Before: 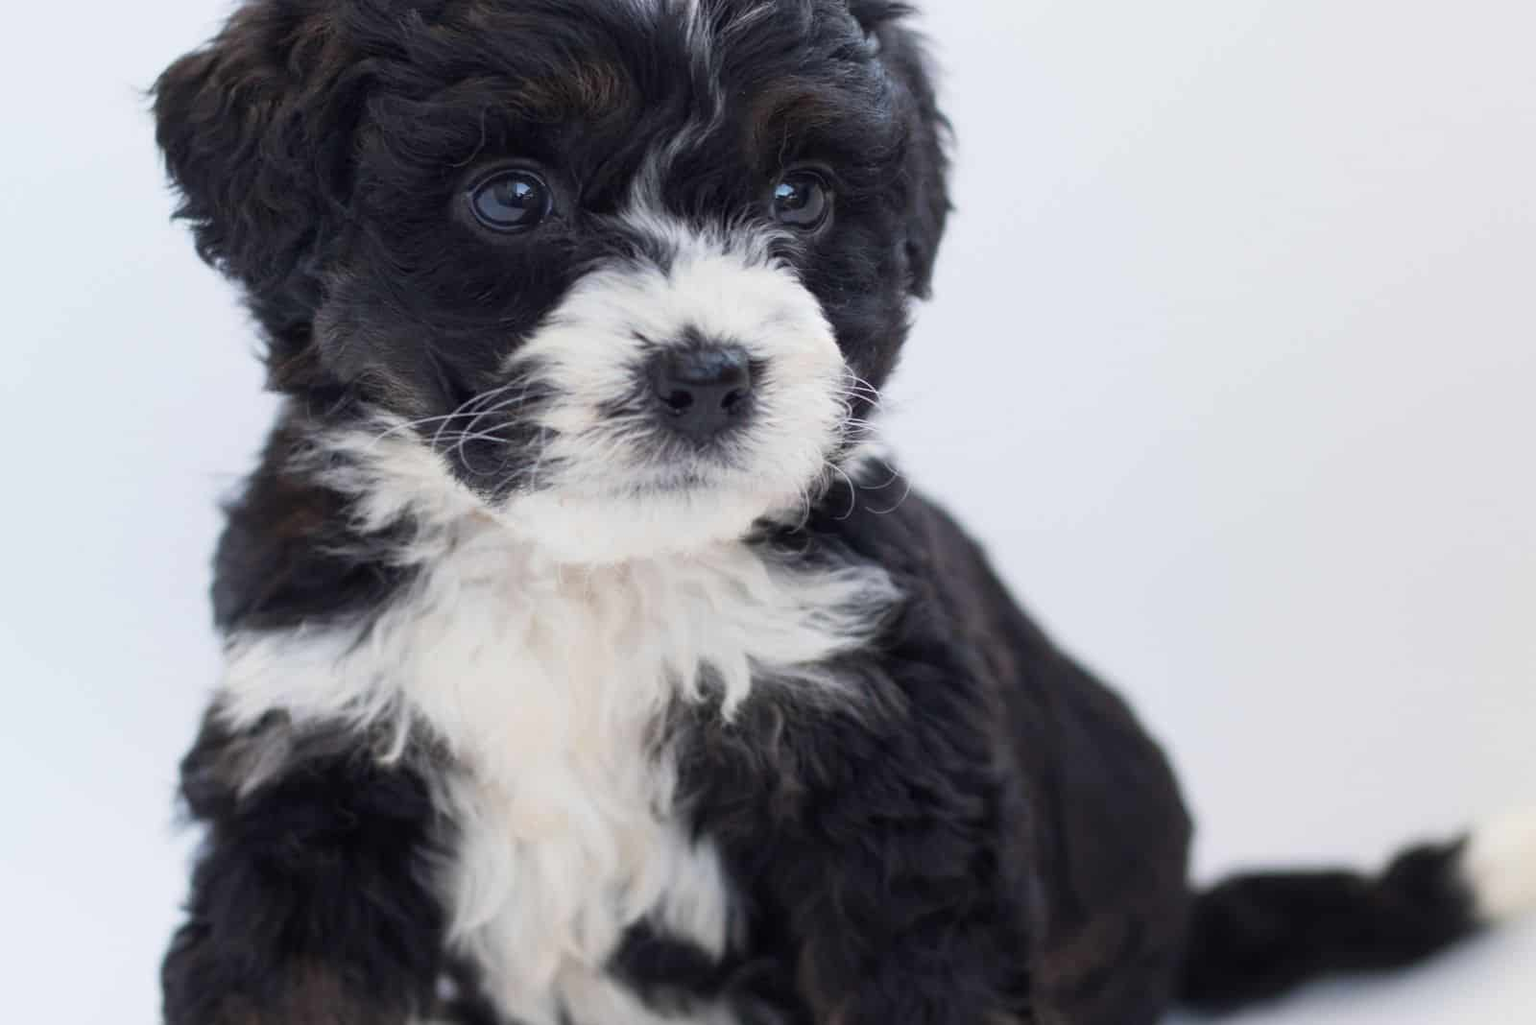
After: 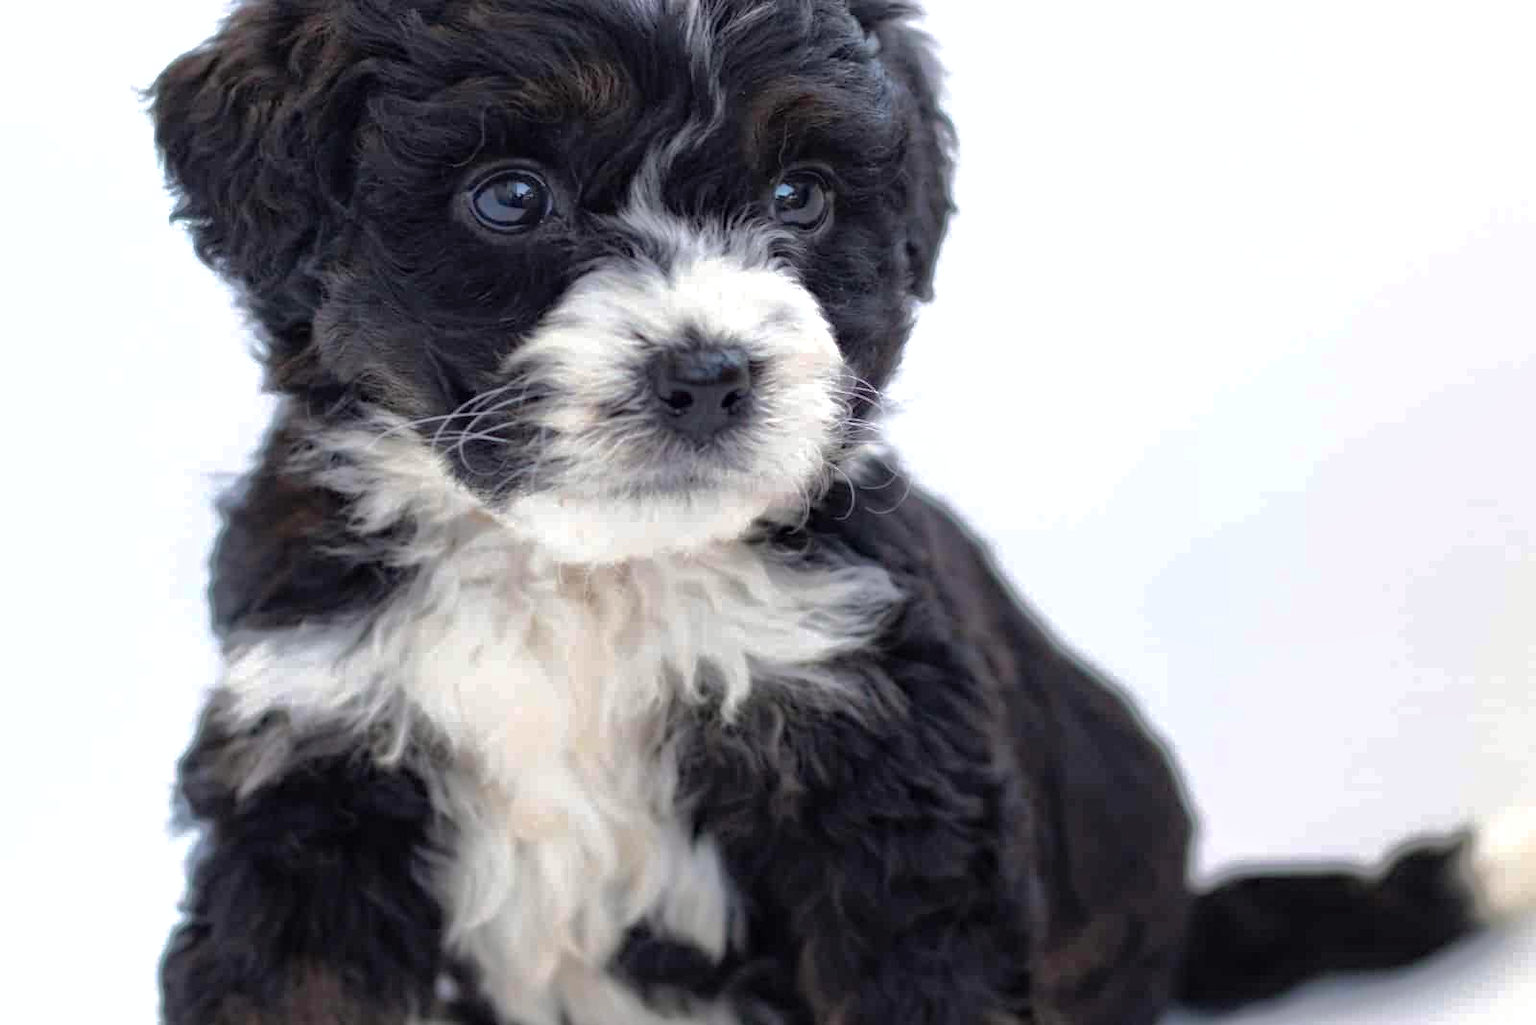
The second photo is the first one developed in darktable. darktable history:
tone equalizer: -8 EV -0.436 EV, -7 EV -0.373 EV, -6 EV -0.371 EV, -5 EV -0.216 EV, -3 EV 0.198 EV, -2 EV 0.336 EV, -1 EV 0.401 EV, +0 EV 0.407 EV
haze removal: compatibility mode true, adaptive false
shadows and highlights: shadows 39.22, highlights -60.01
exposure: compensate highlight preservation false
